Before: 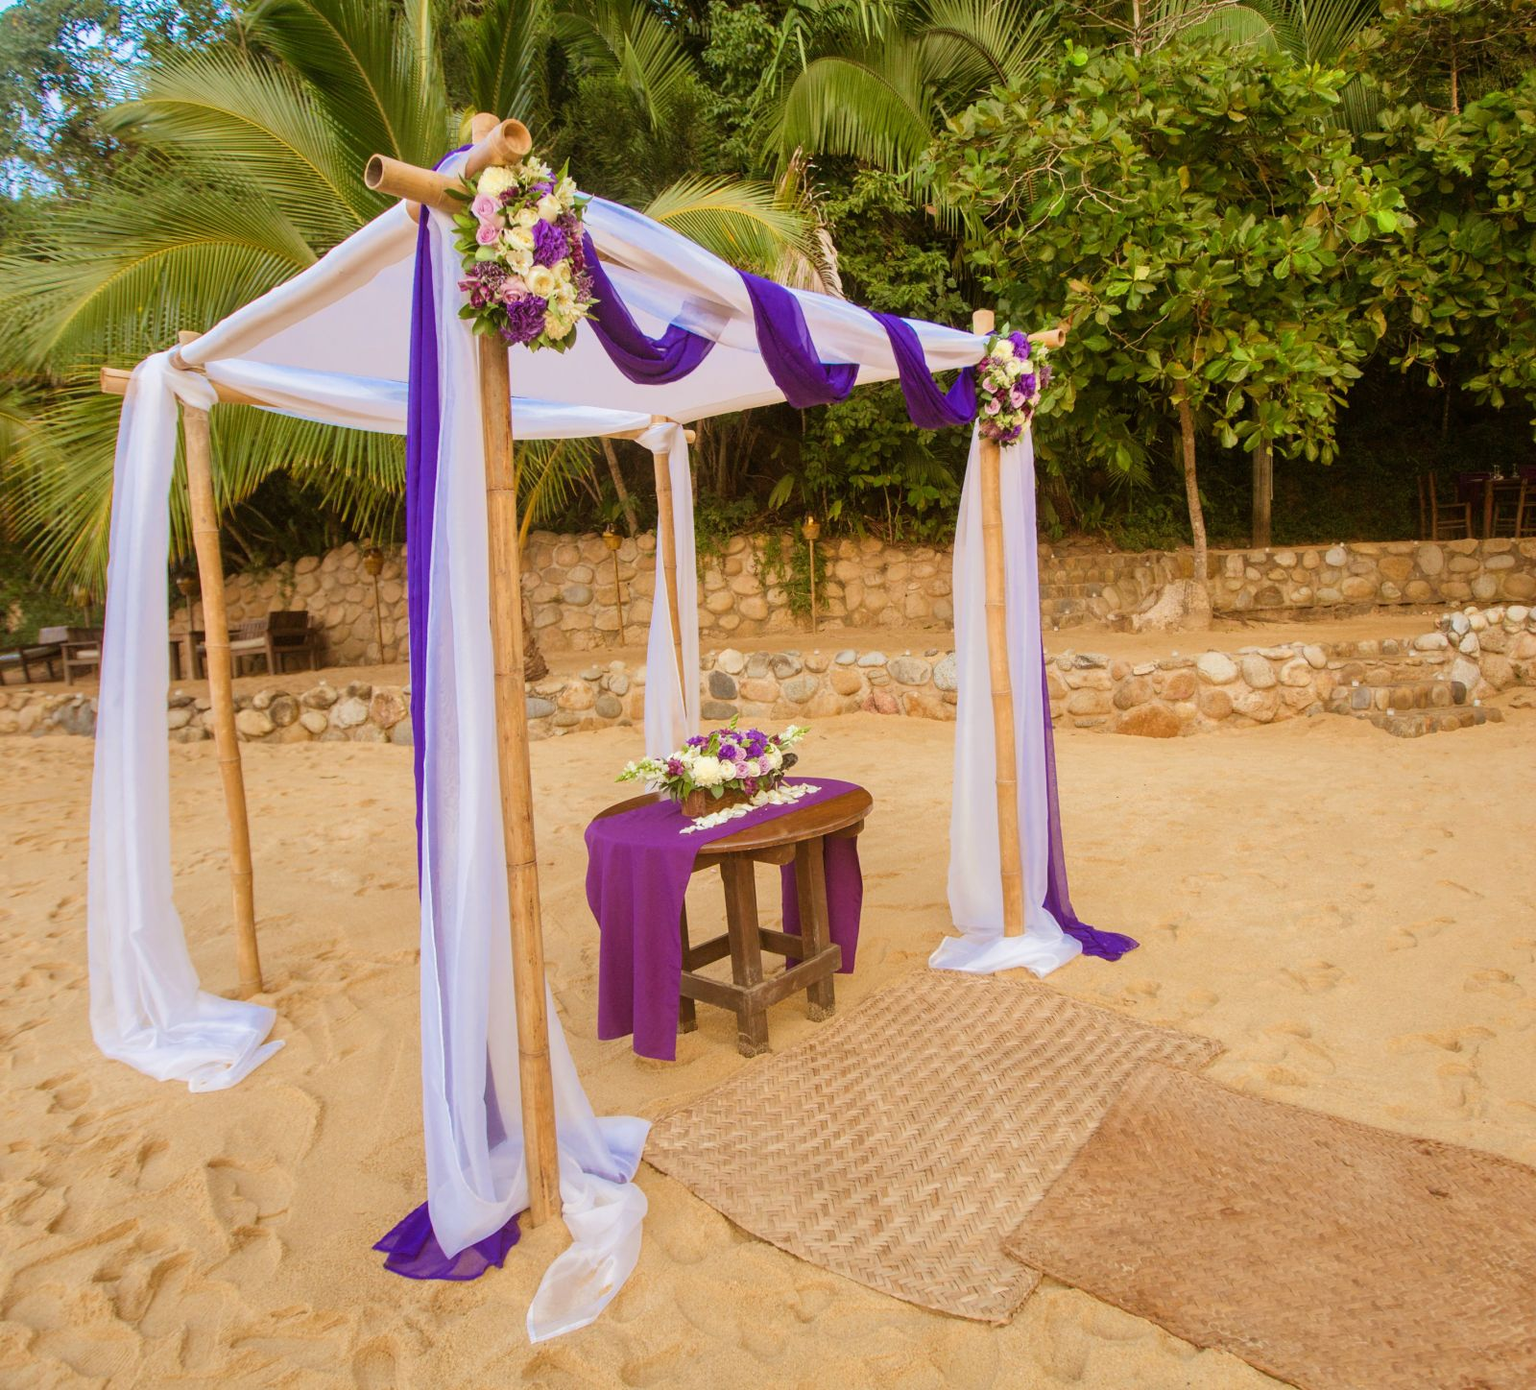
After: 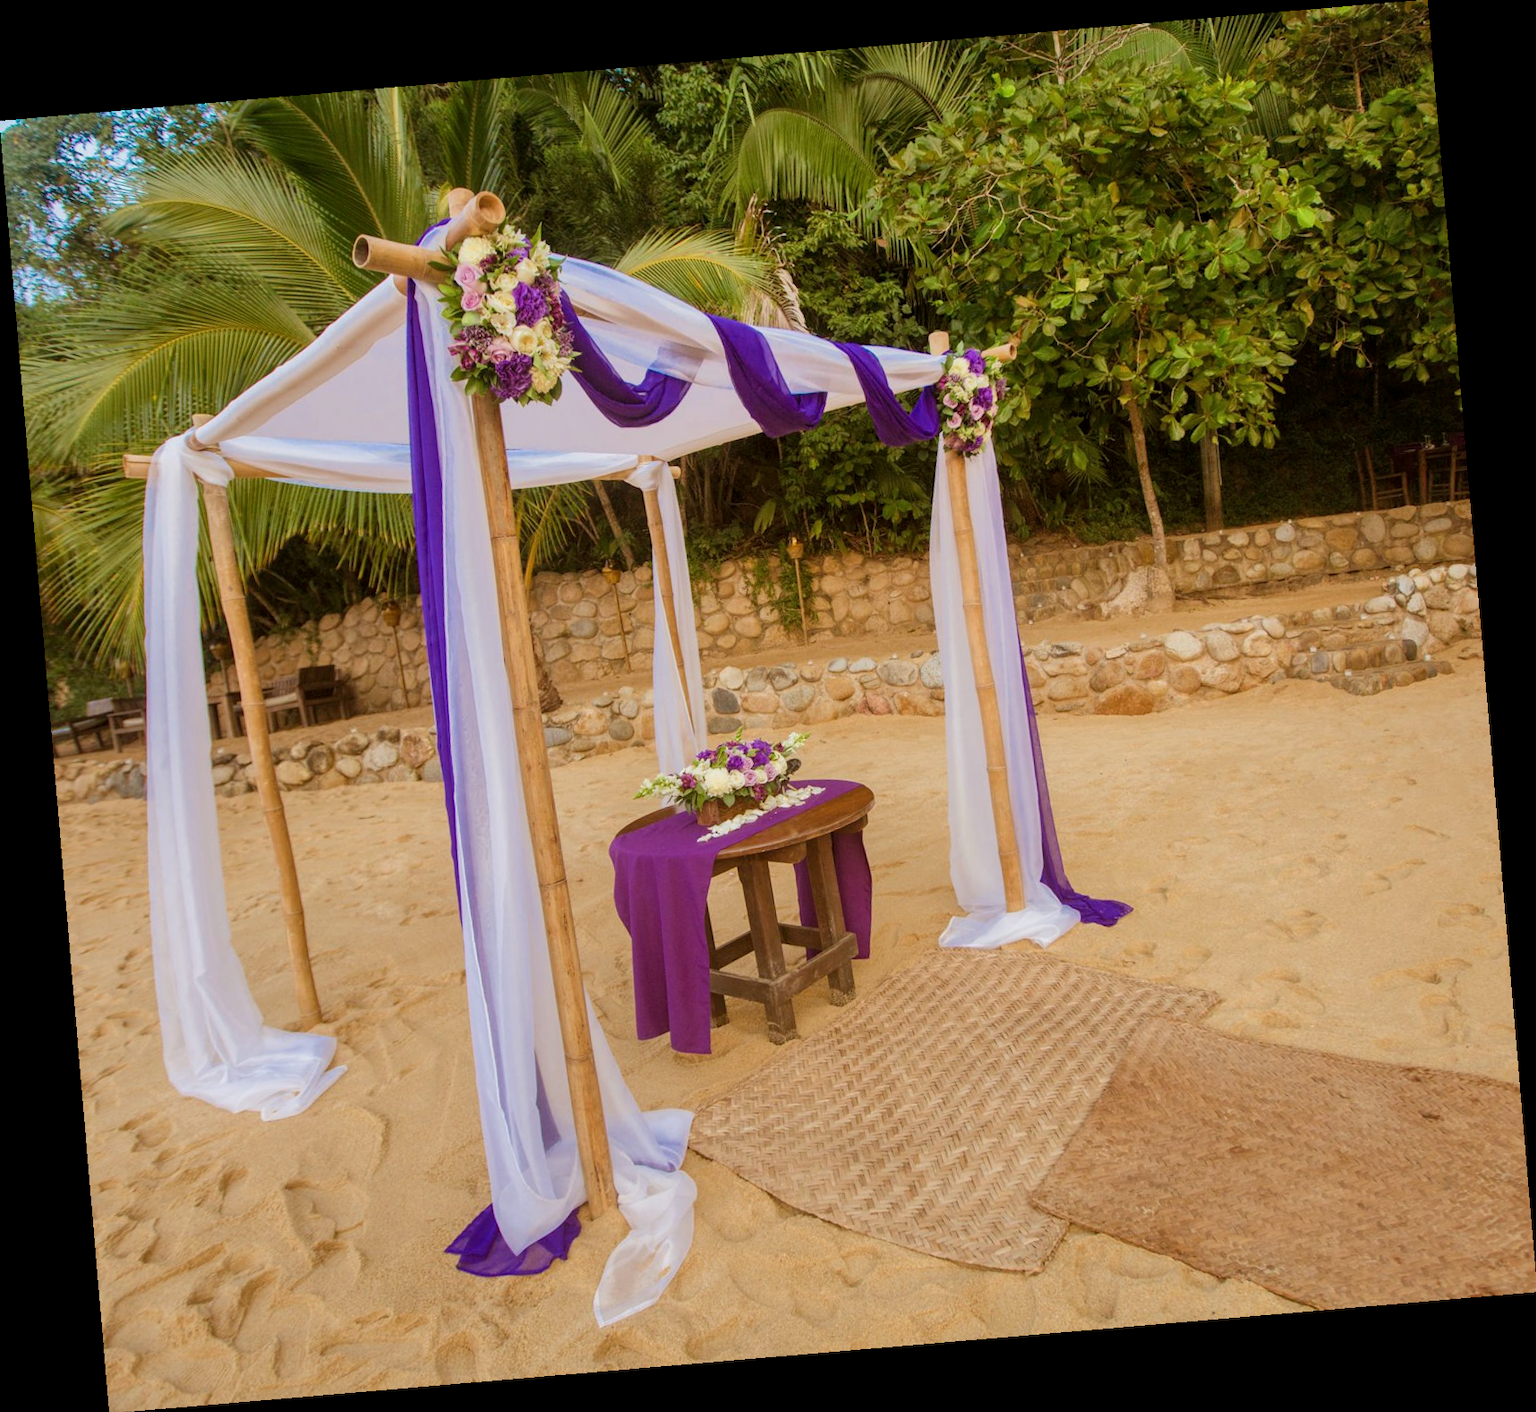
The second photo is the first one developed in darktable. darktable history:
local contrast: highlights 100%, shadows 100%, detail 120%, midtone range 0.2
exposure: exposure -0.242 EV, compensate highlight preservation false
rotate and perspective: rotation -4.86°, automatic cropping off
